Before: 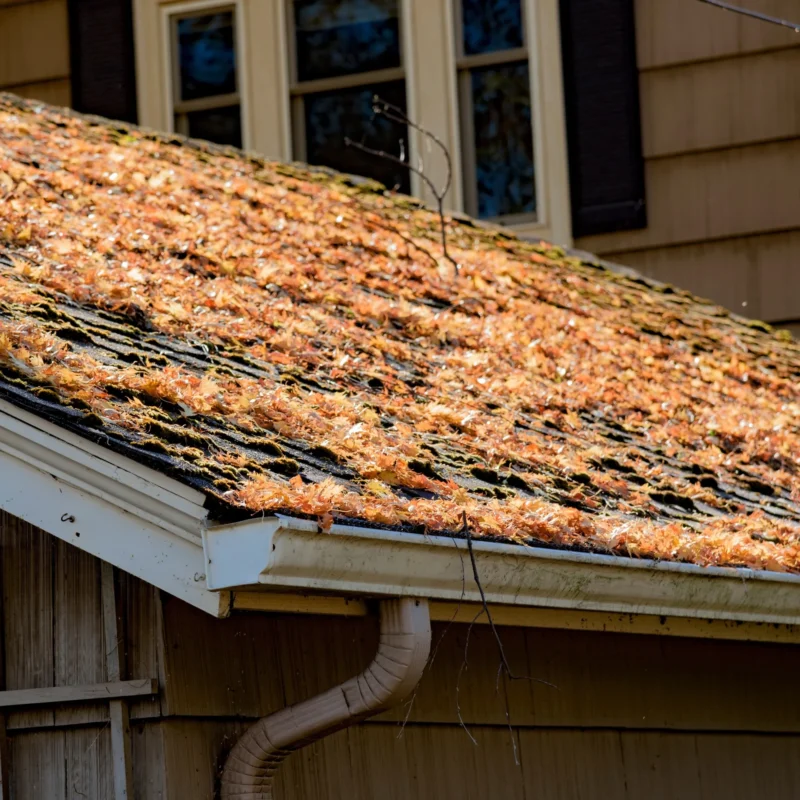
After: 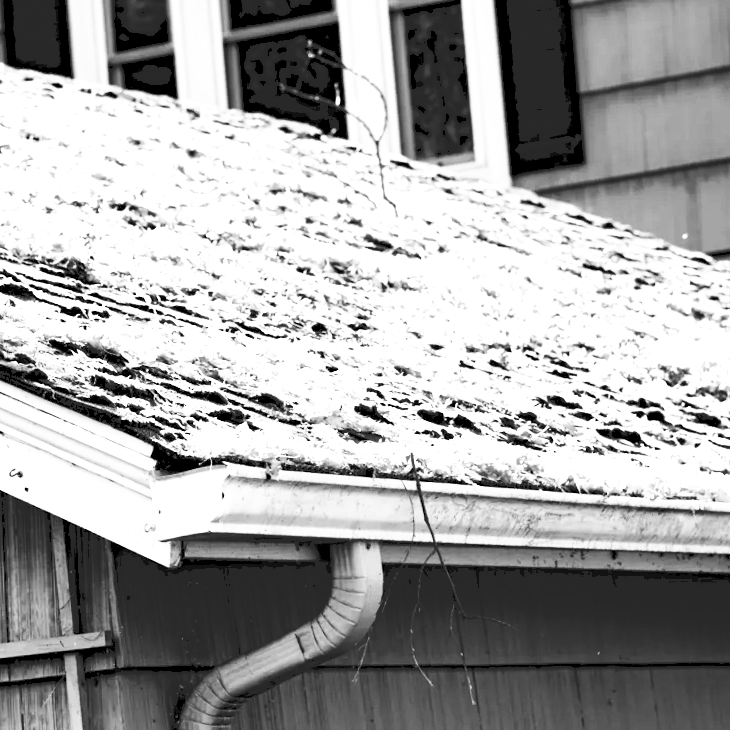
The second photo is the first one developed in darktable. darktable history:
tone curve: curves: ch0 [(0, 0) (0.003, 0.156) (0.011, 0.156) (0.025, 0.161) (0.044, 0.161) (0.069, 0.161) (0.1, 0.166) (0.136, 0.168) (0.177, 0.179) (0.224, 0.202) (0.277, 0.241) (0.335, 0.296) (0.399, 0.378) (0.468, 0.484) (0.543, 0.604) (0.623, 0.728) (0.709, 0.822) (0.801, 0.918) (0.898, 0.98) (1, 1)], preserve colors none
crop and rotate: angle 1.96°, left 5.673%, top 5.673%
exposure: black level correction 0.001, exposure 2 EV, compensate highlight preservation false
monochrome: on, module defaults
